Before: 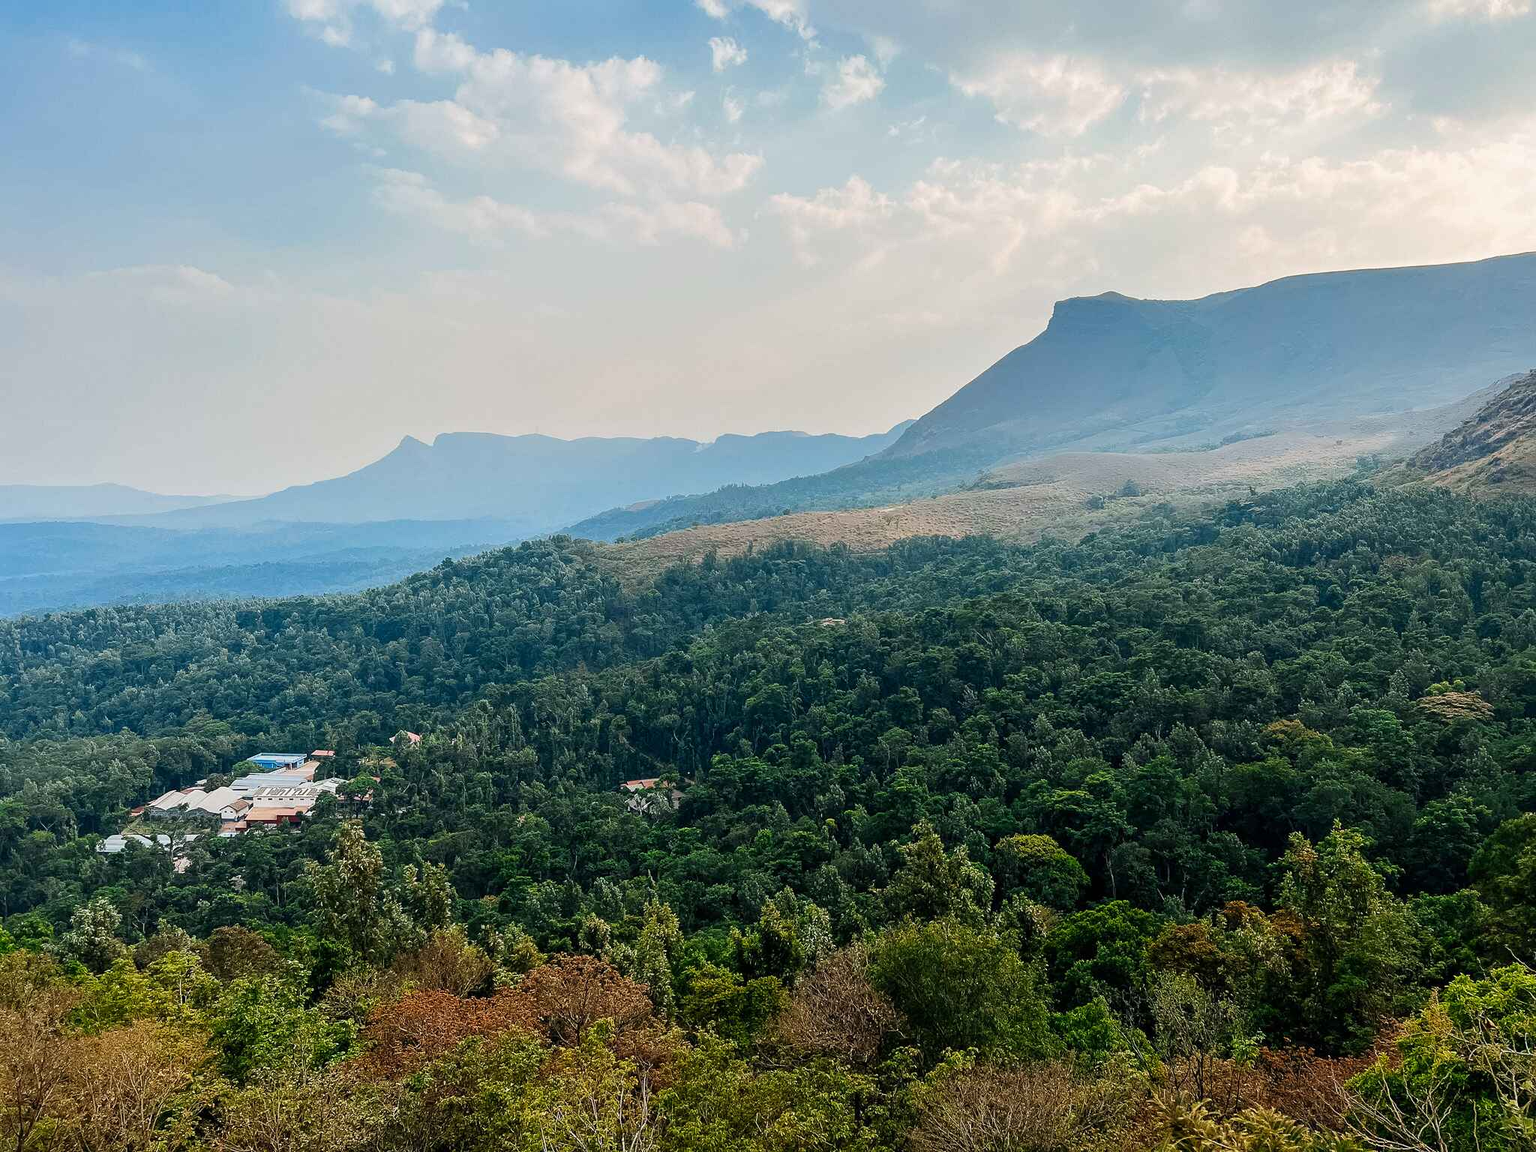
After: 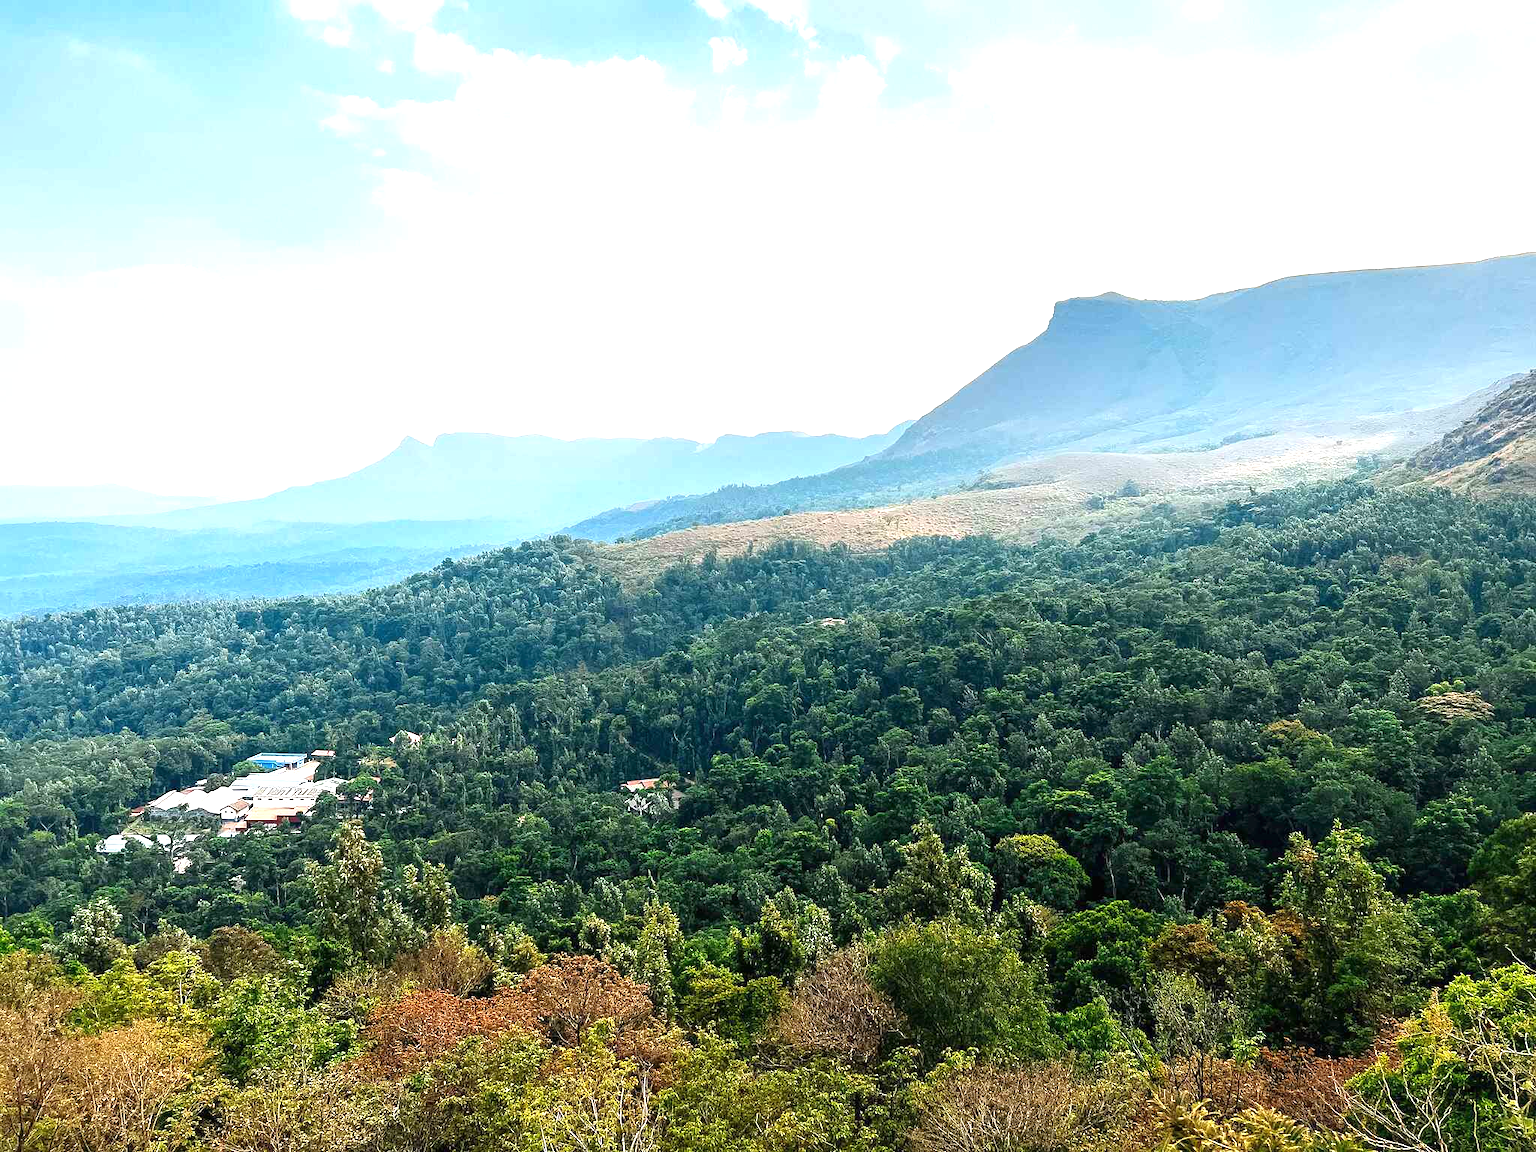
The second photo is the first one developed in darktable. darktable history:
tone equalizer: on, module defaults
exposure: black level correction 0, exposure 1.1 EV, compensate highlight preservation false
